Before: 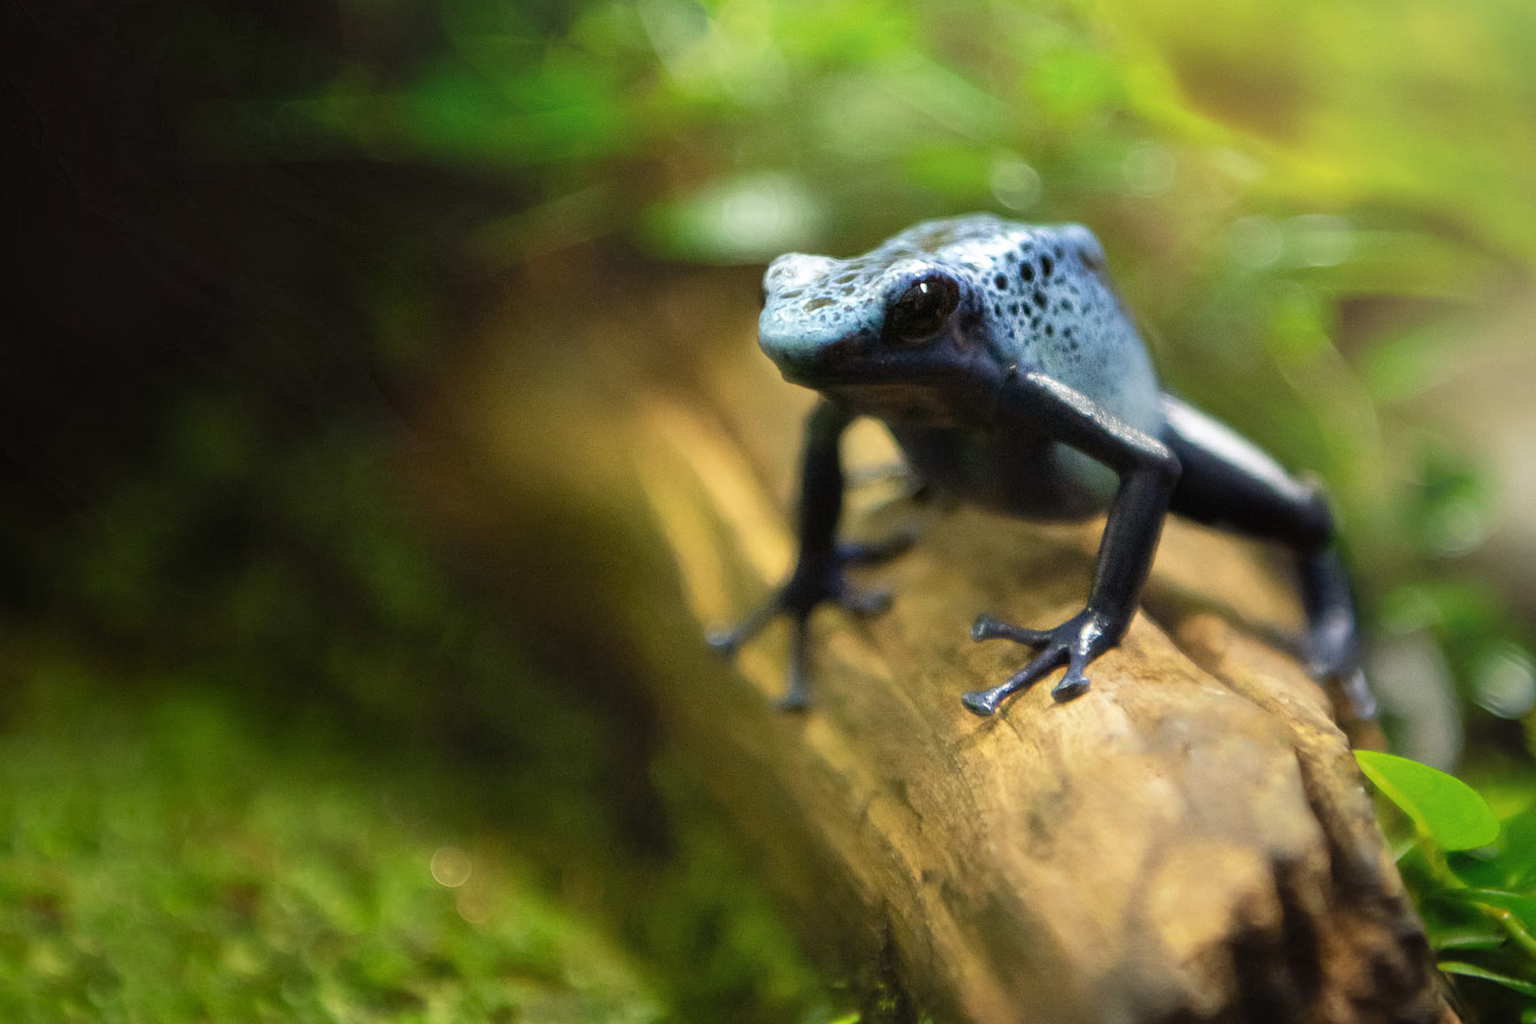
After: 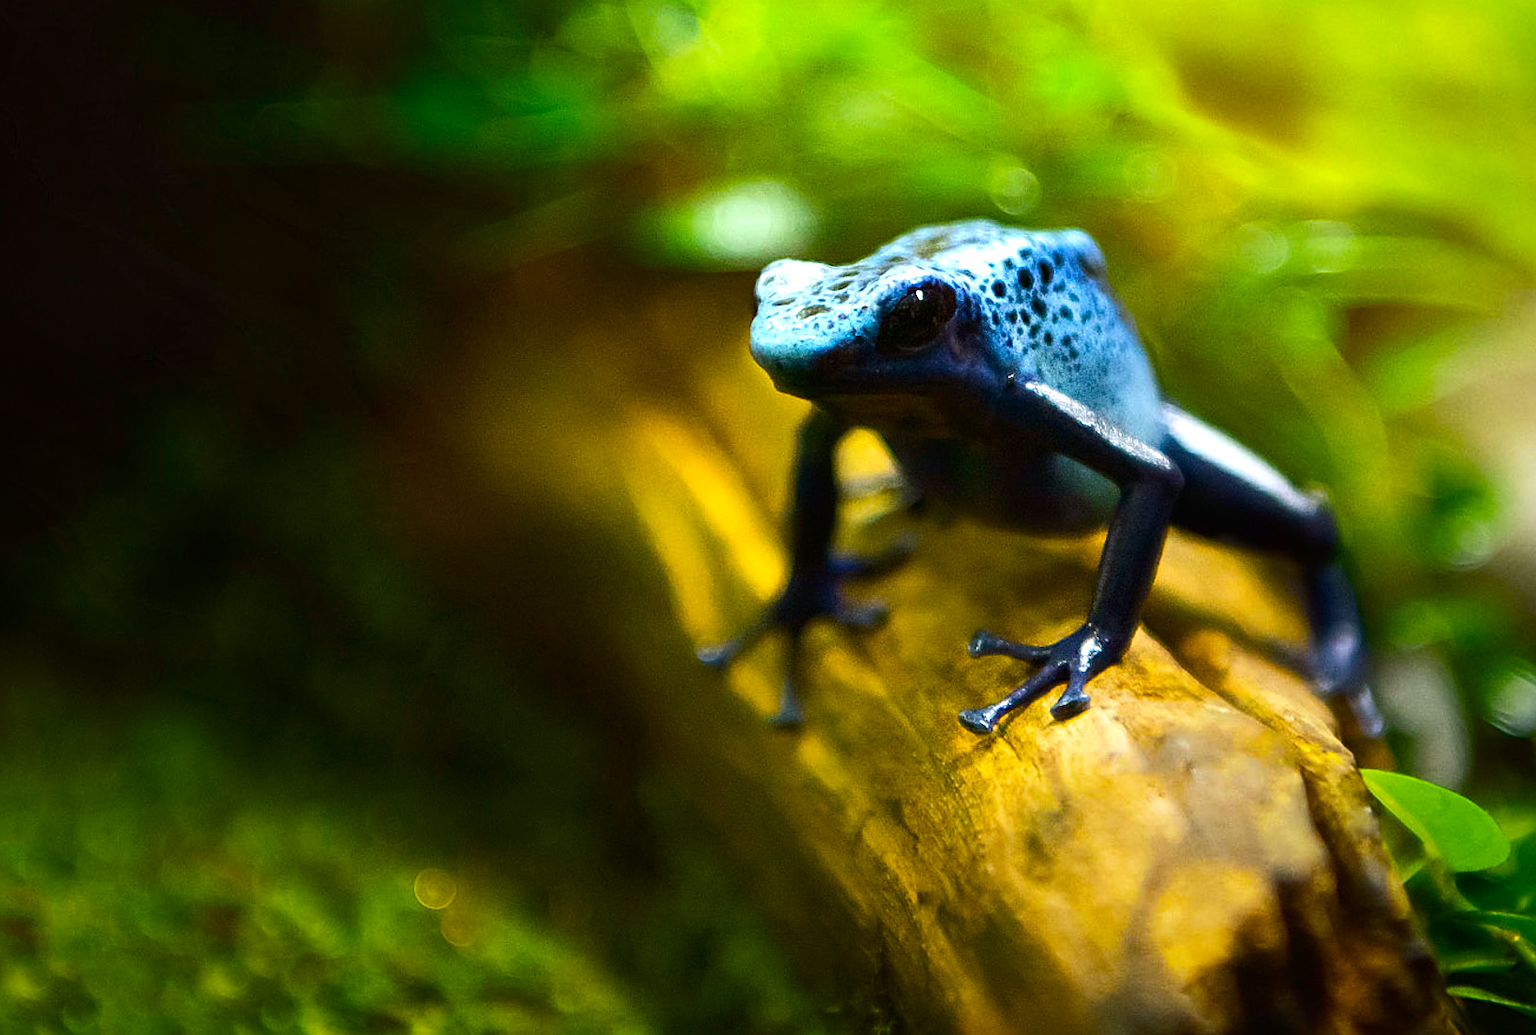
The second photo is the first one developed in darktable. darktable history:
graduated density: rotation -180°, offset 27.42
sharpen: on, module defaults
contrast brightness saturation: contrast 0.15, brightness -0.01, saturation 0.1
color balance rgb: linear chroma grading › global chroma 9%, perceptual saturation grading › global saturation 36%, perceptual saturation grading › shadows 35%, perceptual brilliance grading › global brilliance 15%, perceptual brilliance grading › shadows -35%, global vibrance 15%
crop and rotate: left 1.774%, right 0.633%, bottom 1.28%
white balance: red 0.976, blue 1.04
